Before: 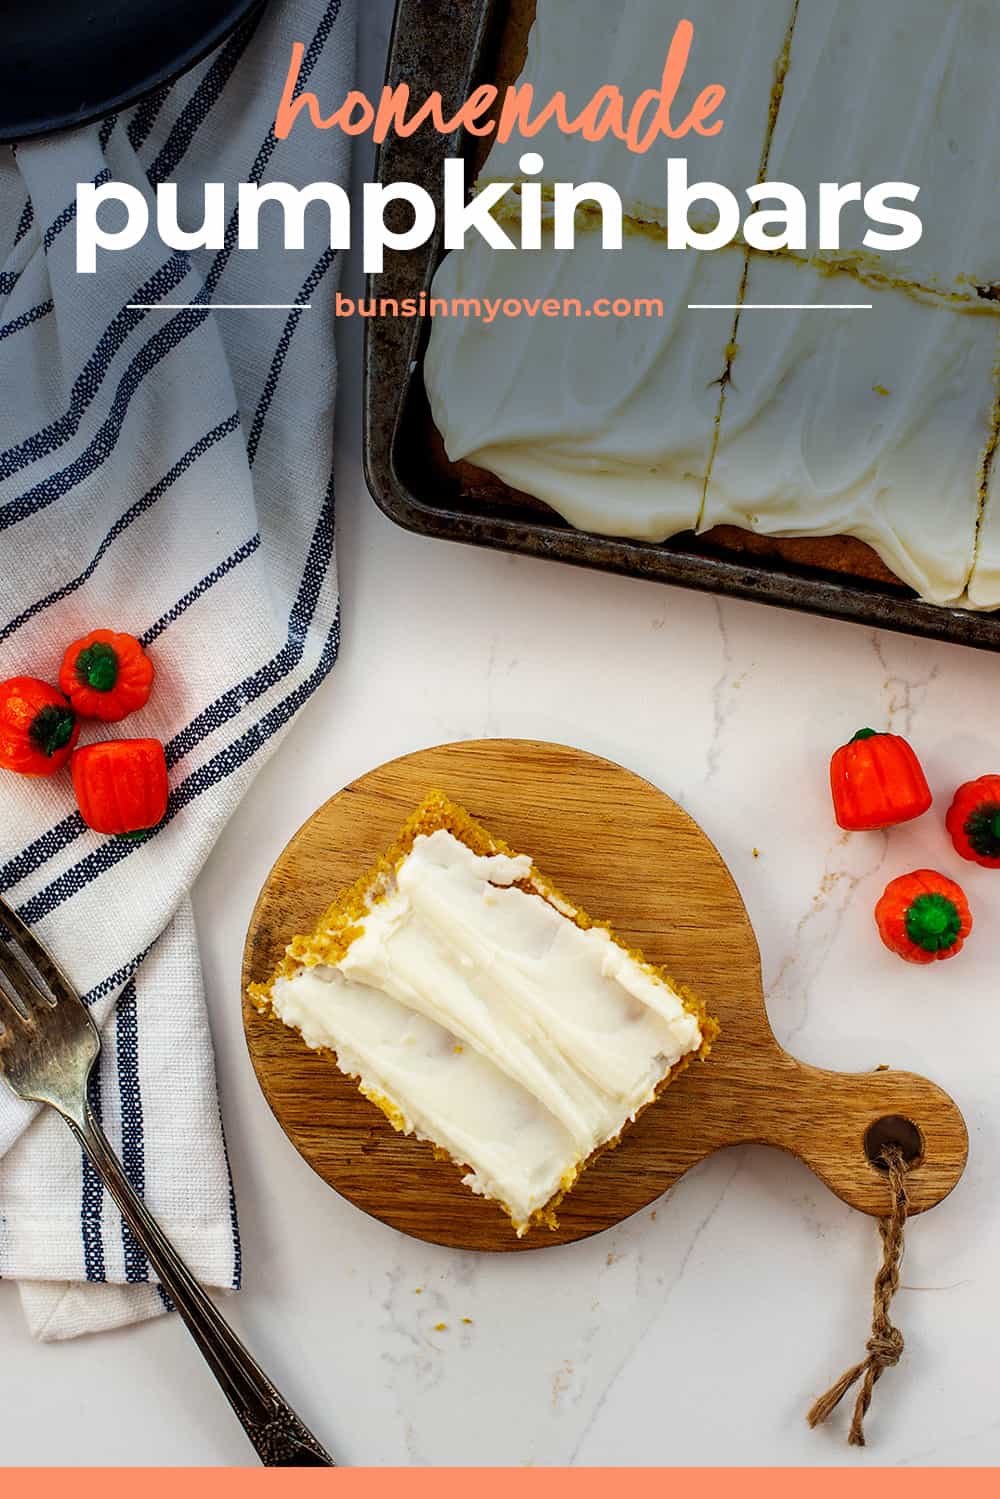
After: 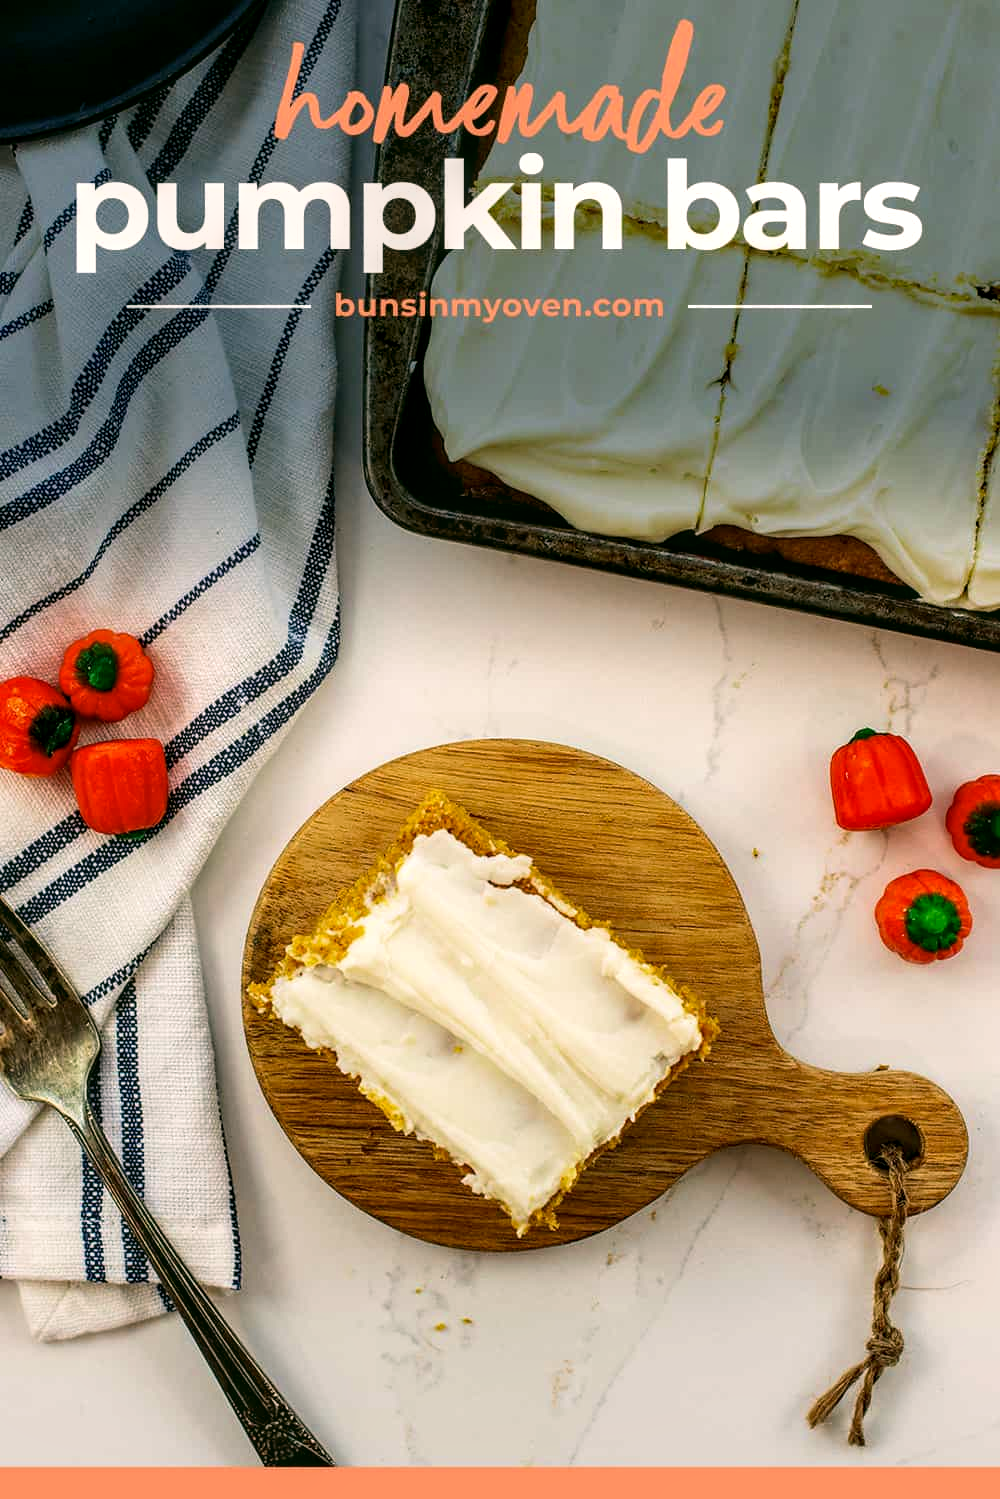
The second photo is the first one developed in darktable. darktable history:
local contrast: on, module defaults
color correction: highlights a* 3.95, highlights b* 4.91, shadows a* -7.64, shadows b* 4.78
shadows and highlights: shadows -30.68, highlights 29.81
velvia: strength 17.66%
